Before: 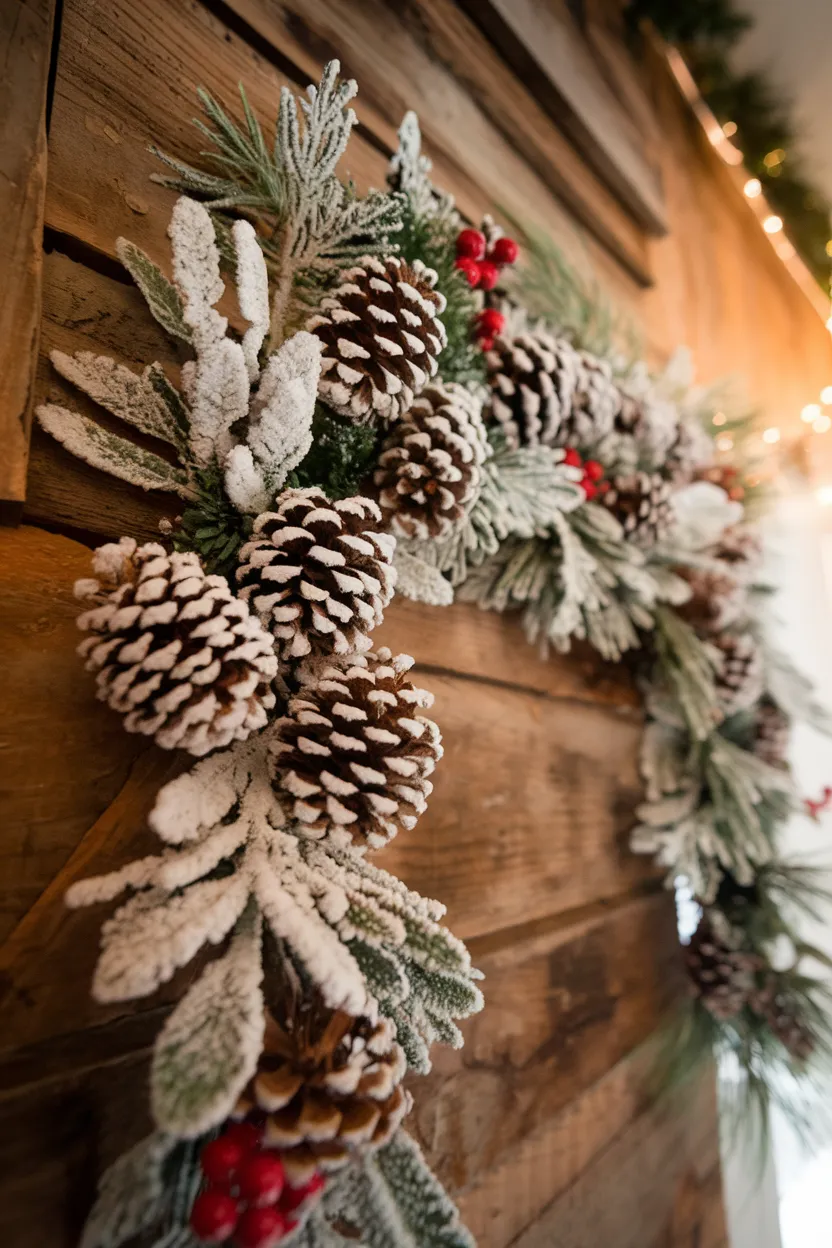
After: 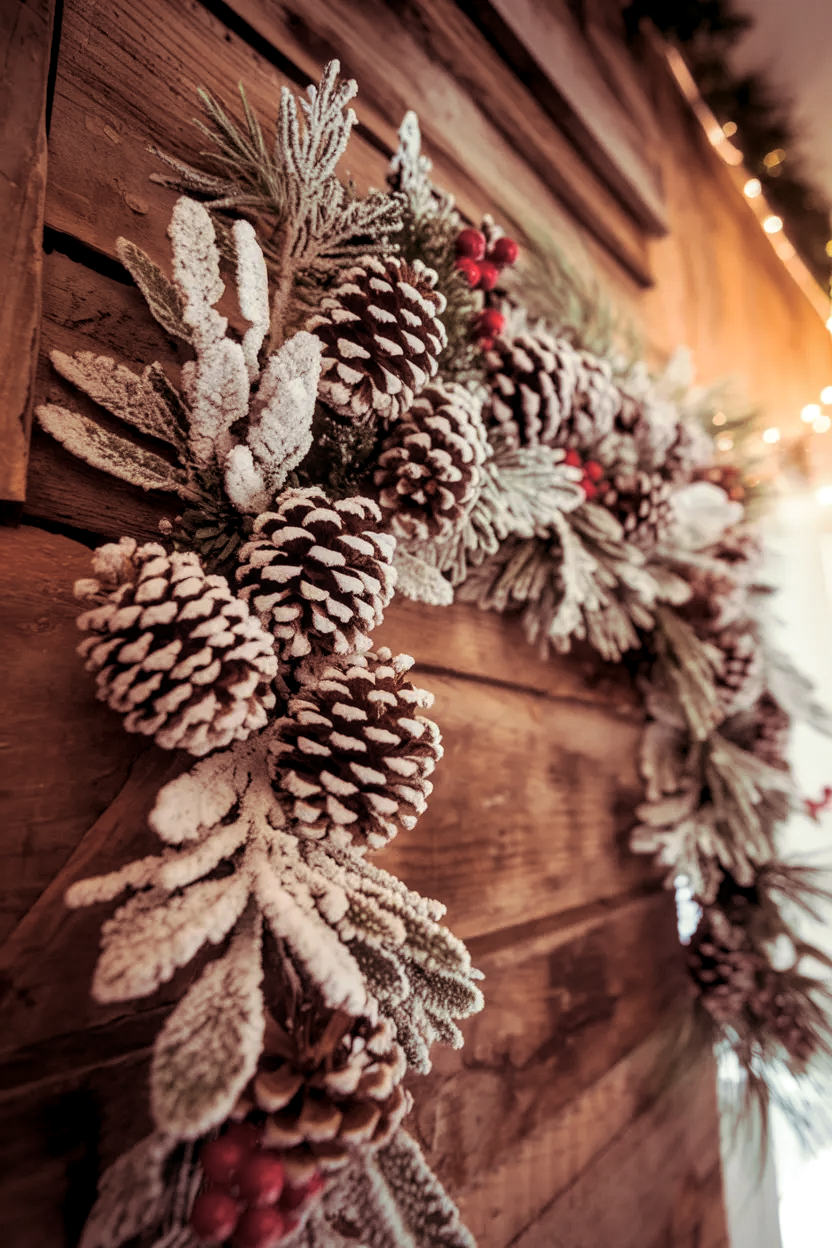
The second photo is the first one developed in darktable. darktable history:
local contrast: detail 130%
split-toning: on, module defaults
